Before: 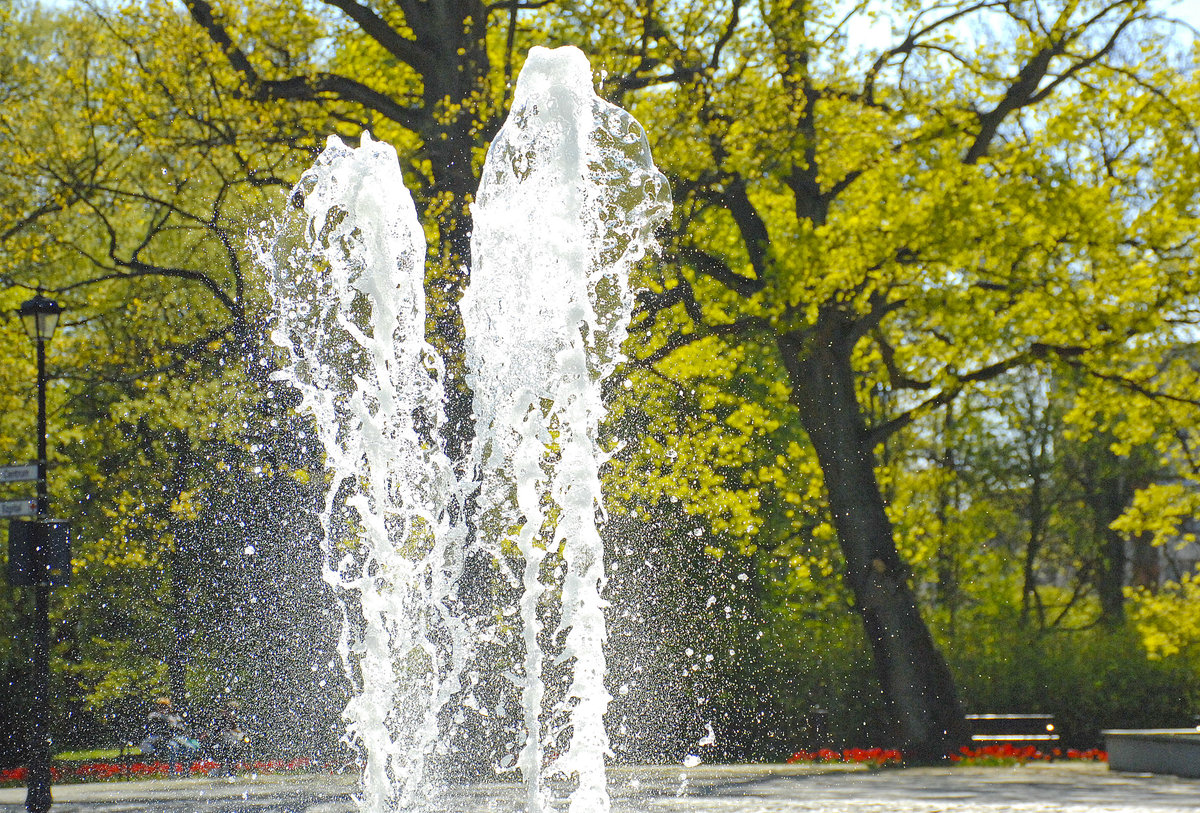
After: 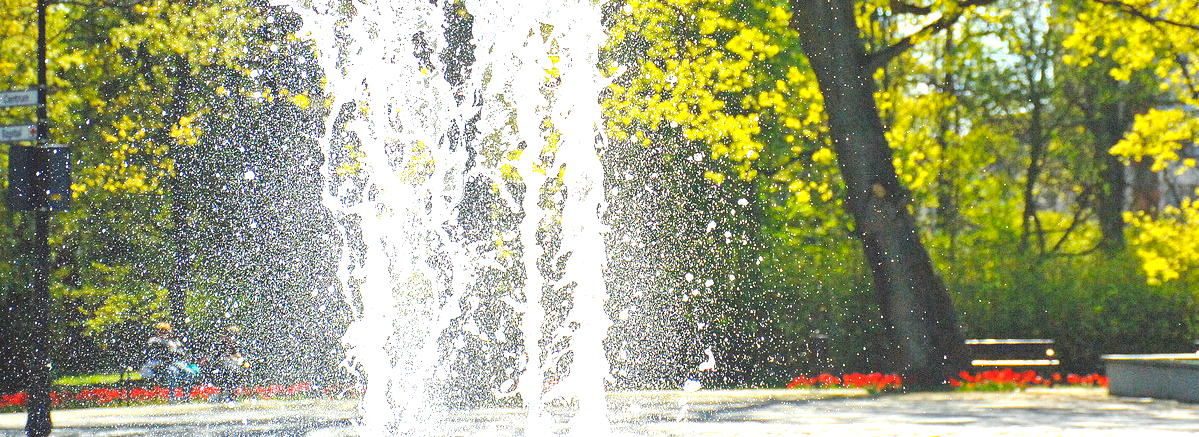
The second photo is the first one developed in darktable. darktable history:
exposure: black level correction -0.005, exposure 1 EV, compensate highlight preservation false
crop and rotate: top 46.192%, right 0.045%
